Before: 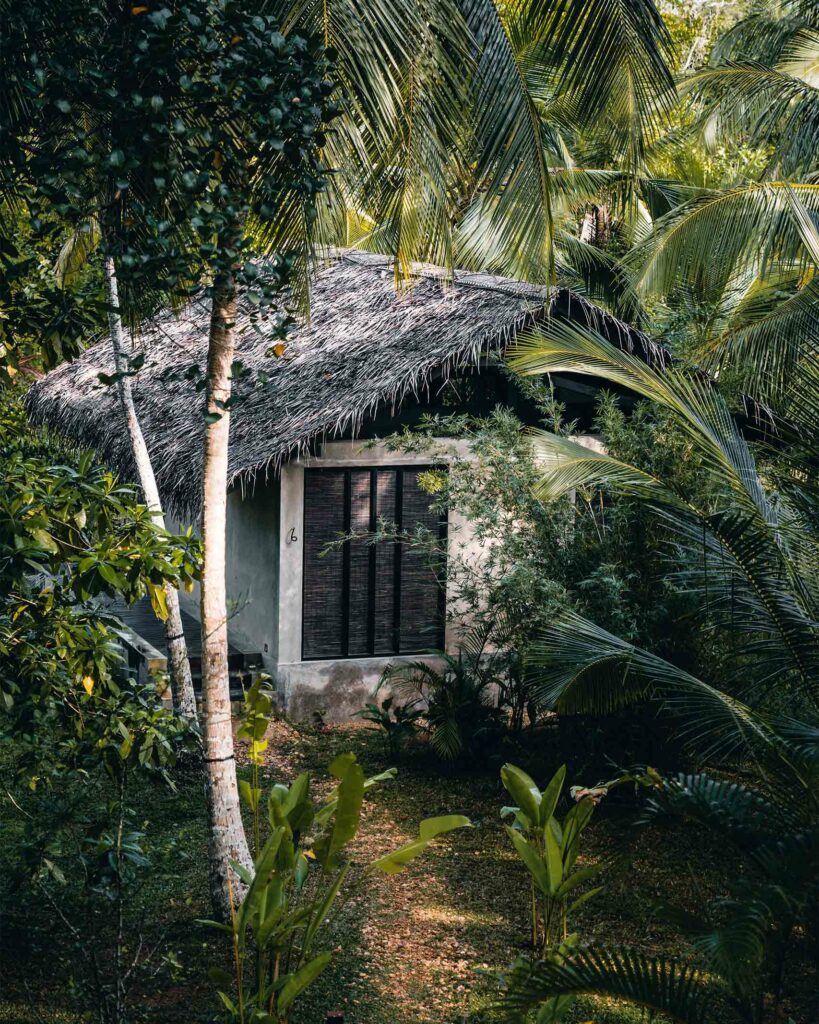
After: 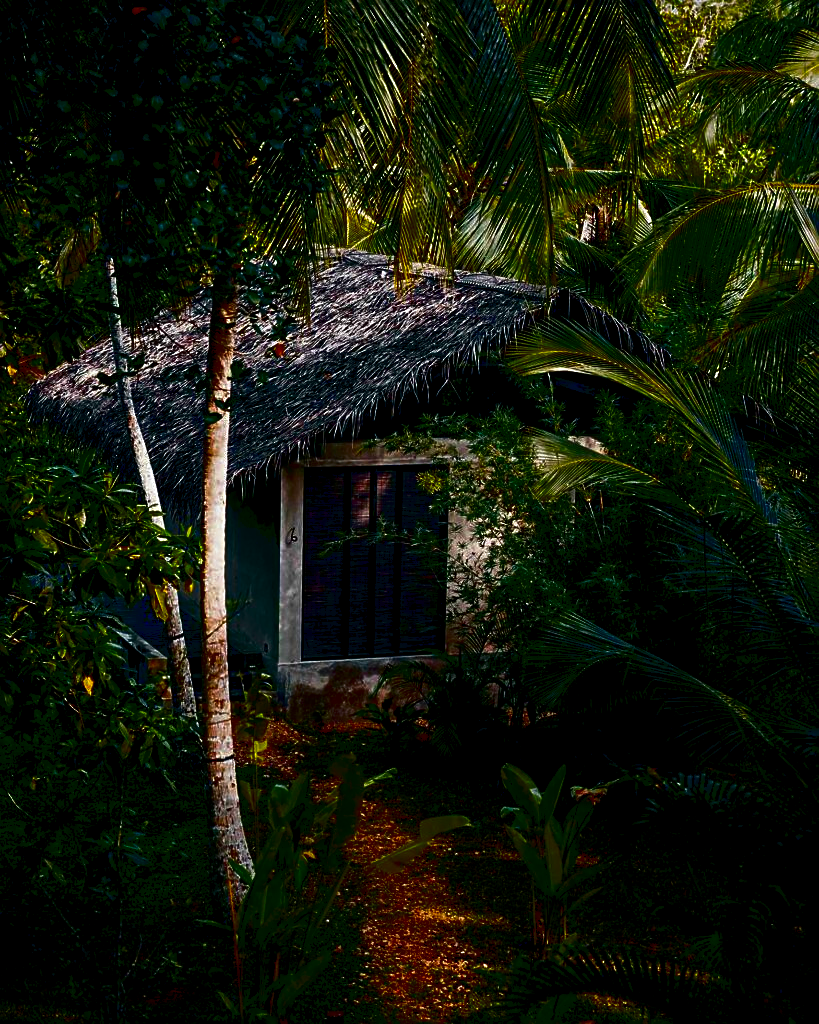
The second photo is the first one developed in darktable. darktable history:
contrast brightness saturation: brightness -0.989, saturation 0.987
color balance rgb: perceptual saturation grading › global saturation -3.283%, perceptual saturation grading › shadows -1.836%, perceptual brilliance grading › global brilliance 2.082%, perceptual brilliance grading › highlights -3.835%
sharpen: on, module defaults
exposure: black level correction 0.016, exposure -0.006 EV, compensate exposure bias true, compensate highlight preservation false
